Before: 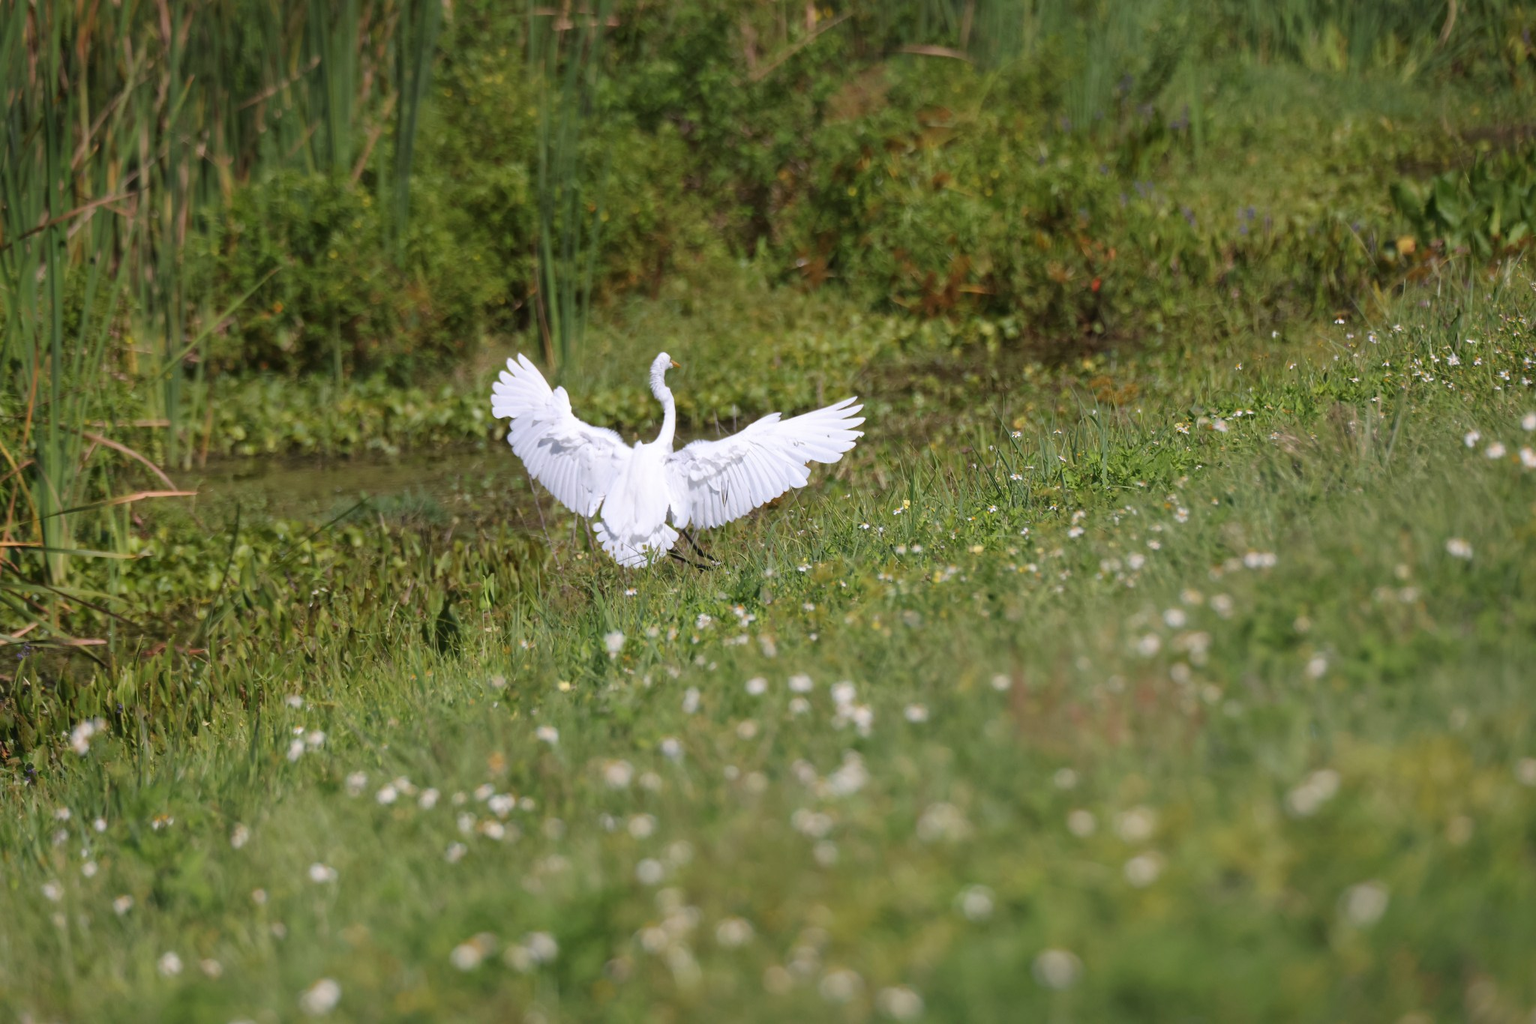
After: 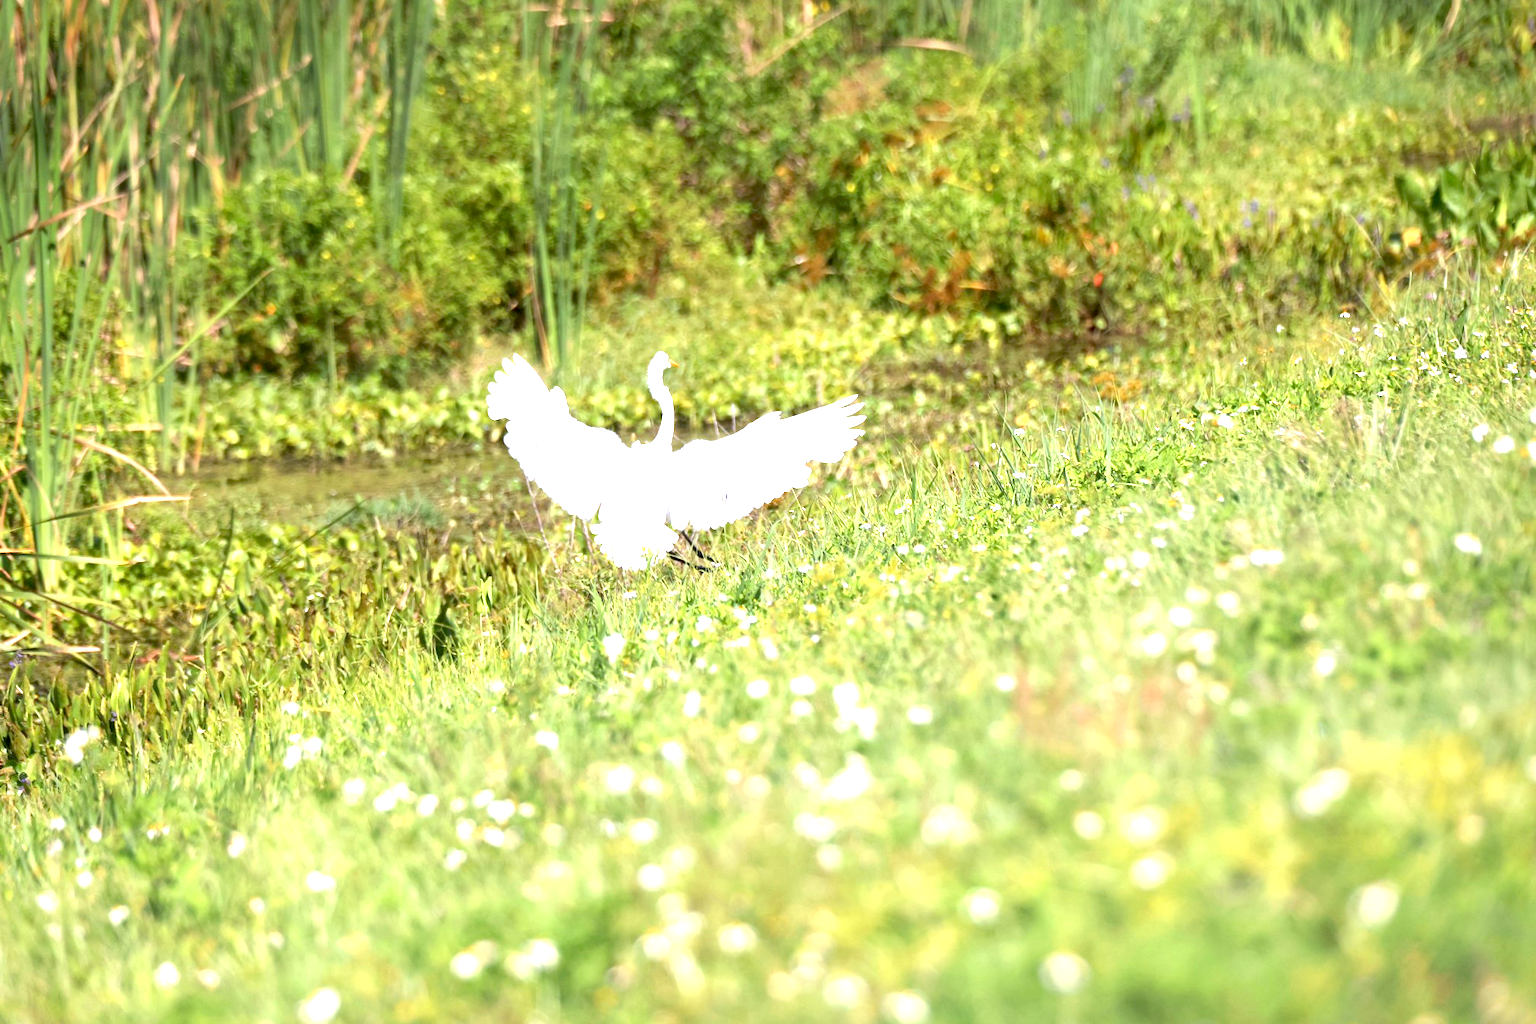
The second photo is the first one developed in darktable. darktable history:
exposure: black level correction 0.005, exposure 2.084 EV, compensate highlight preservation false
rotate and perspective: rotation -0.45°, automatic cropping original format, crop left 0.008, crop right 0.992, crop top 0.012, crop bottom 0.988
